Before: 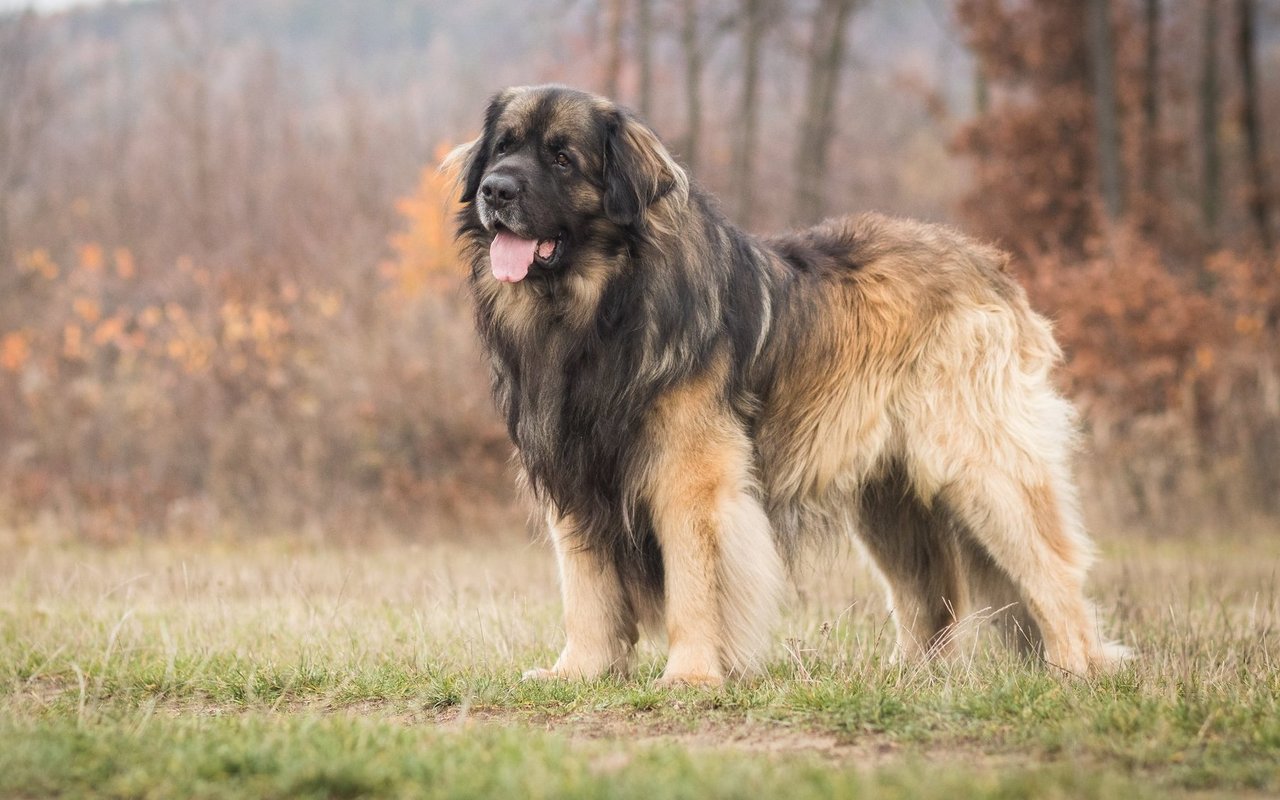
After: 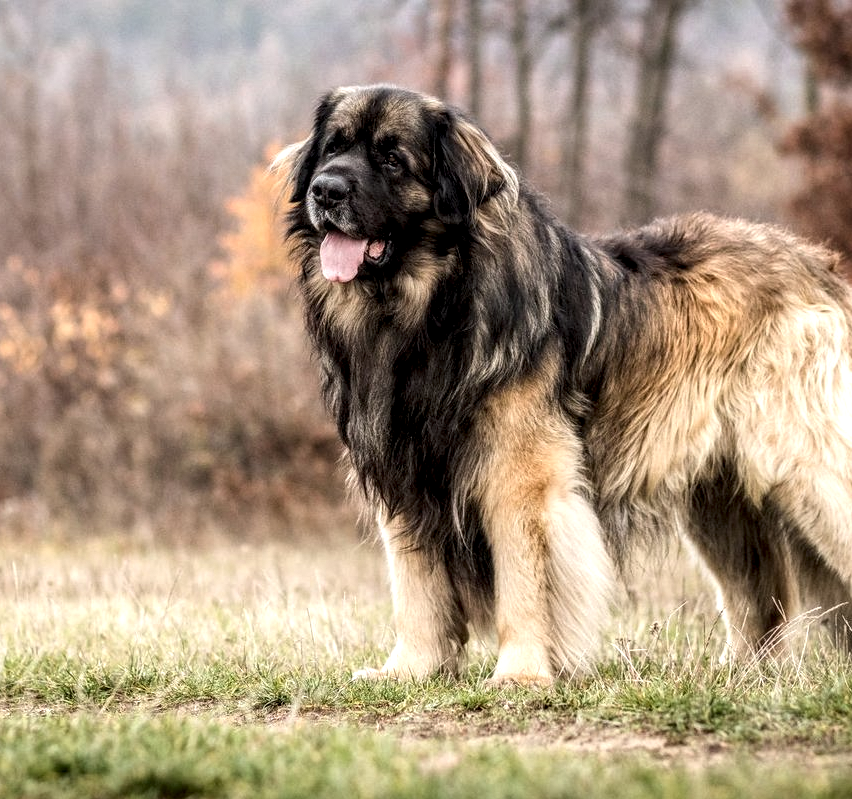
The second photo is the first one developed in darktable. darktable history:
local contrast: highlights 22%, detail 198%
crop and rotate: left 13.341%, right 20.022%
